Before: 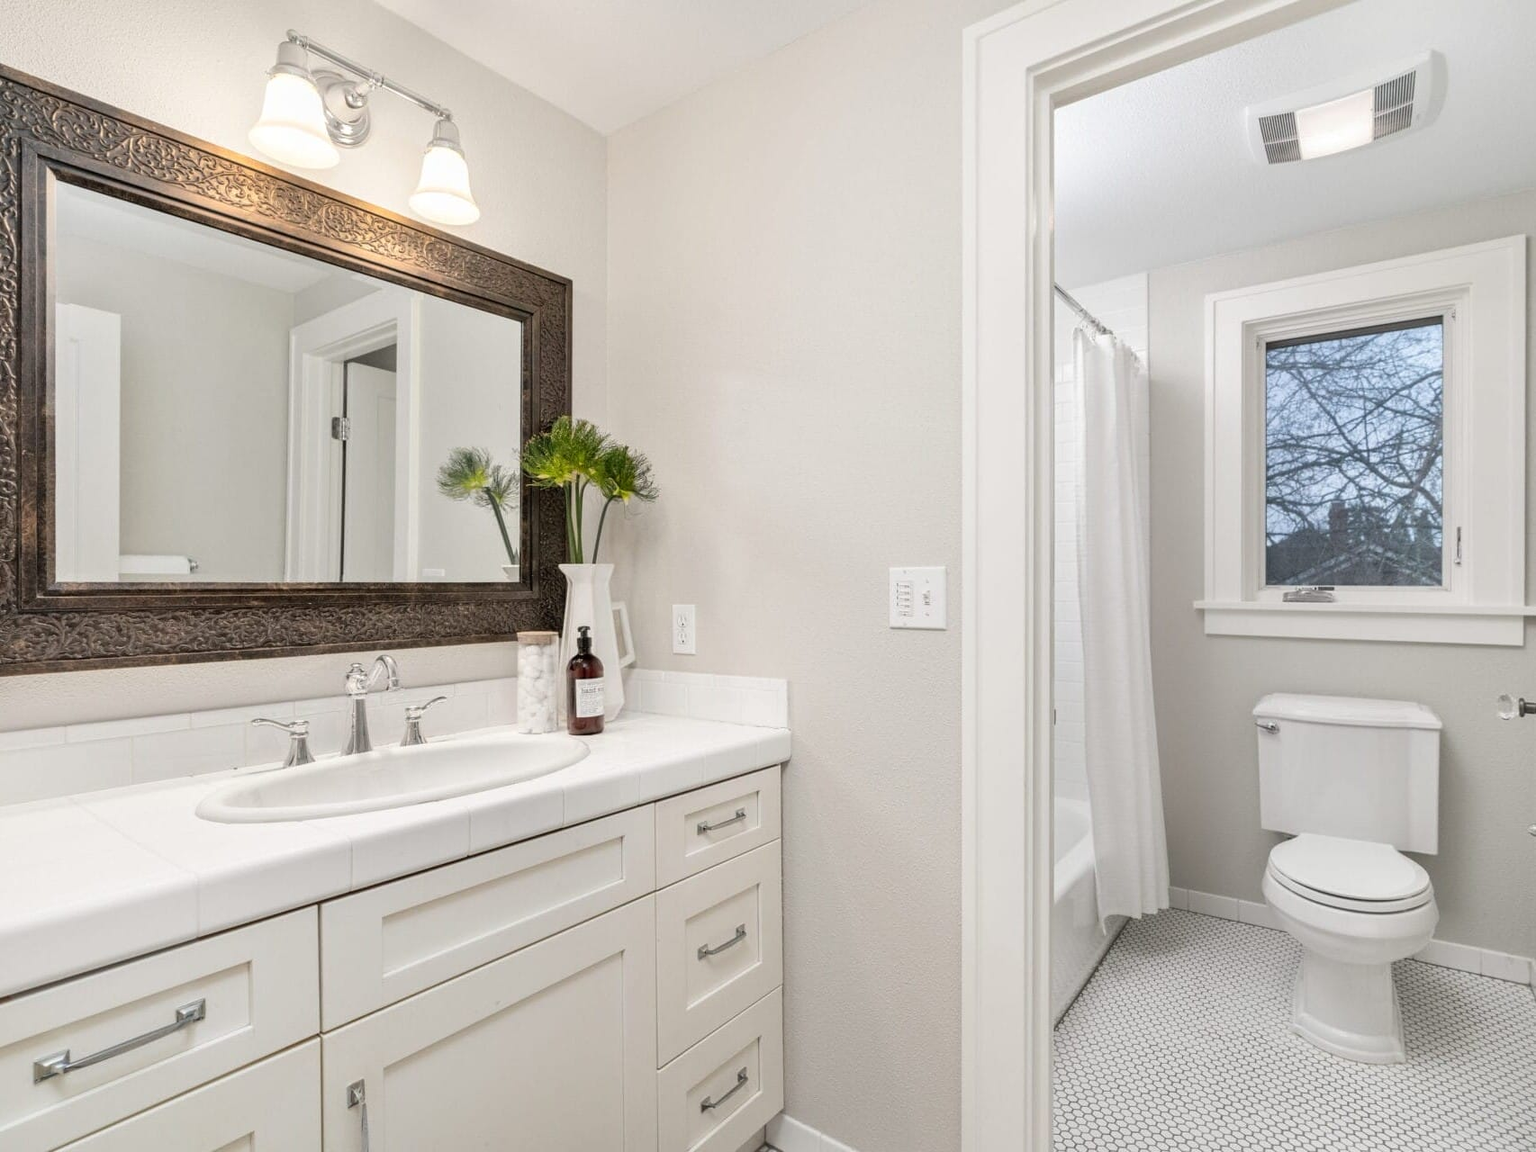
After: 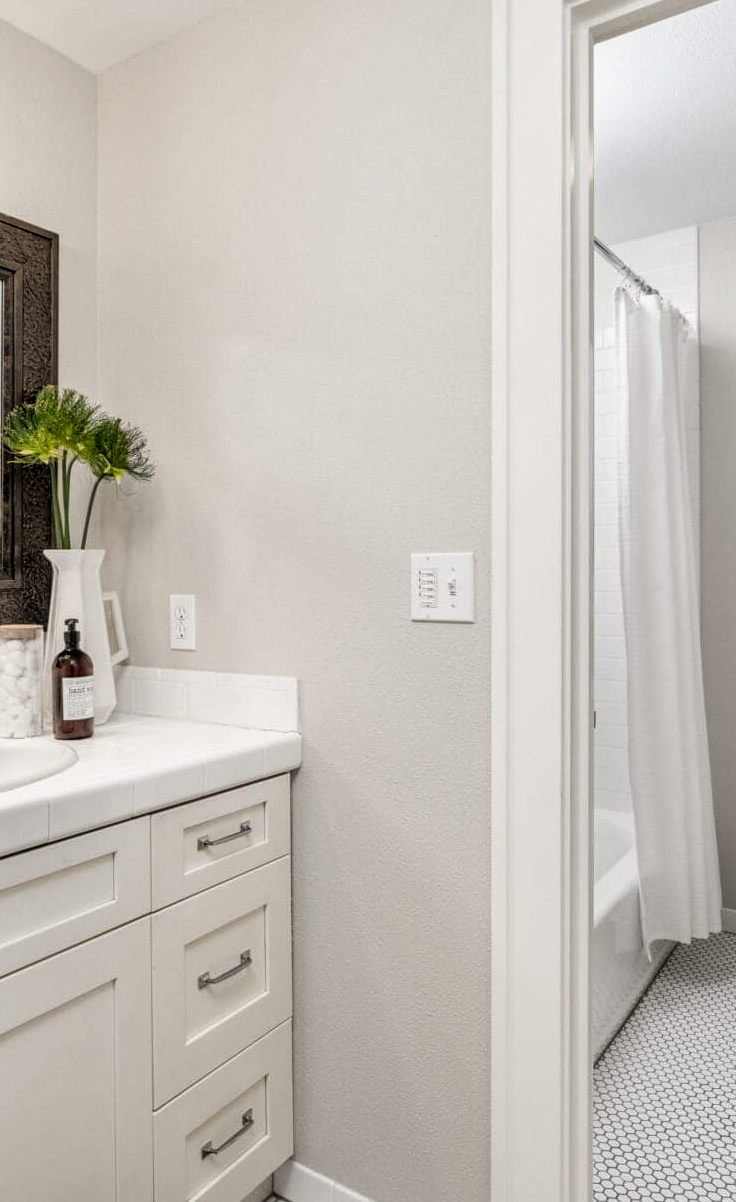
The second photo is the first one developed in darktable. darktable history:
shadows and highlights: shadows 29.74, highlights -30.42, low approximation 0.01, soften with gaussian
crop: left 33.827%, top 6.043%, right 22.993%
local contrast: on, module defaults
filmic rgb: black relative exposure -12.75 EV, white relative exposure 2.82 EV, target black luminance 0%, hardness 8.58, latitude 69.95%, contrast 1.133, shadows ↔ highlights balance -0.746%
